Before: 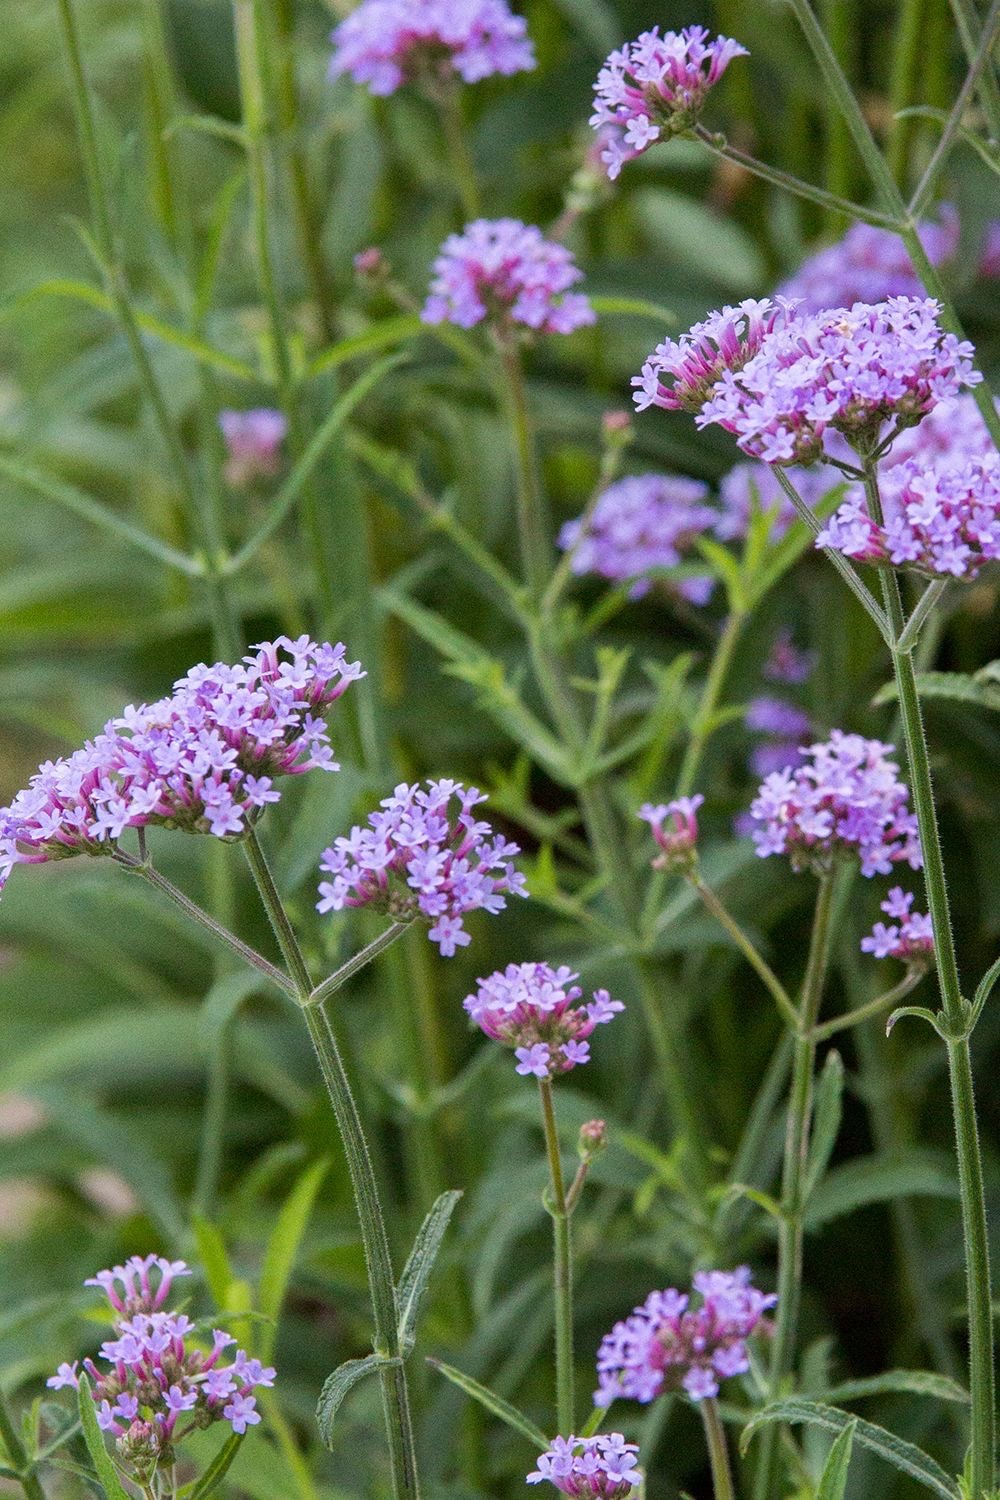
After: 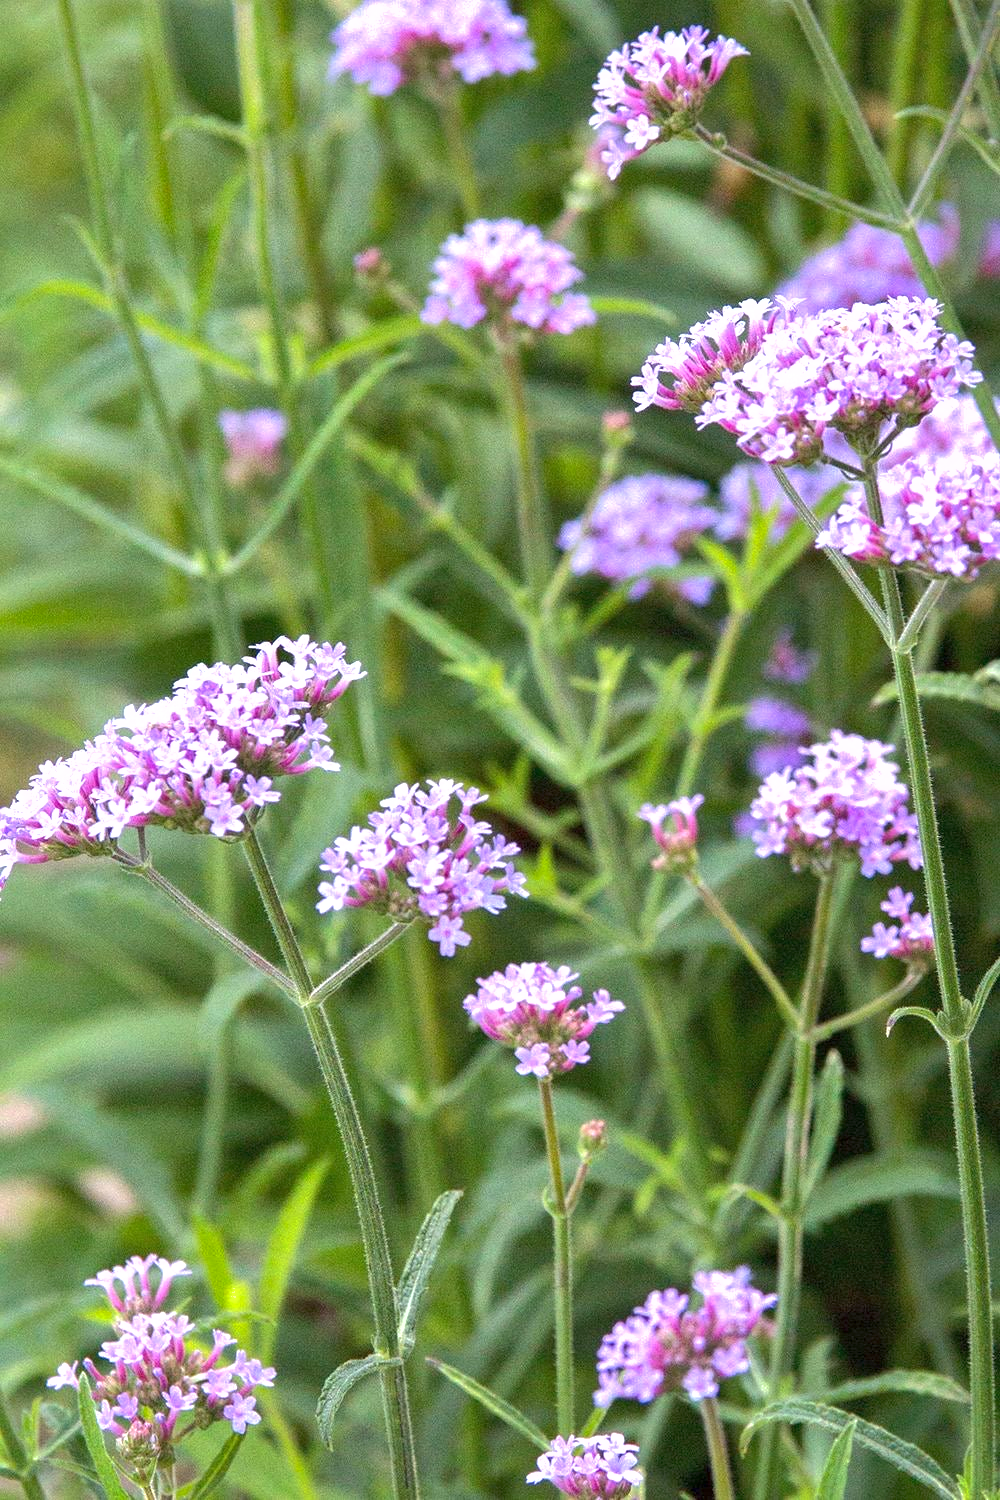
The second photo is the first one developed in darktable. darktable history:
exposure: exposure 0.935 EV, compensate highlight preservation false
shadows and highlights: on, module defaults
